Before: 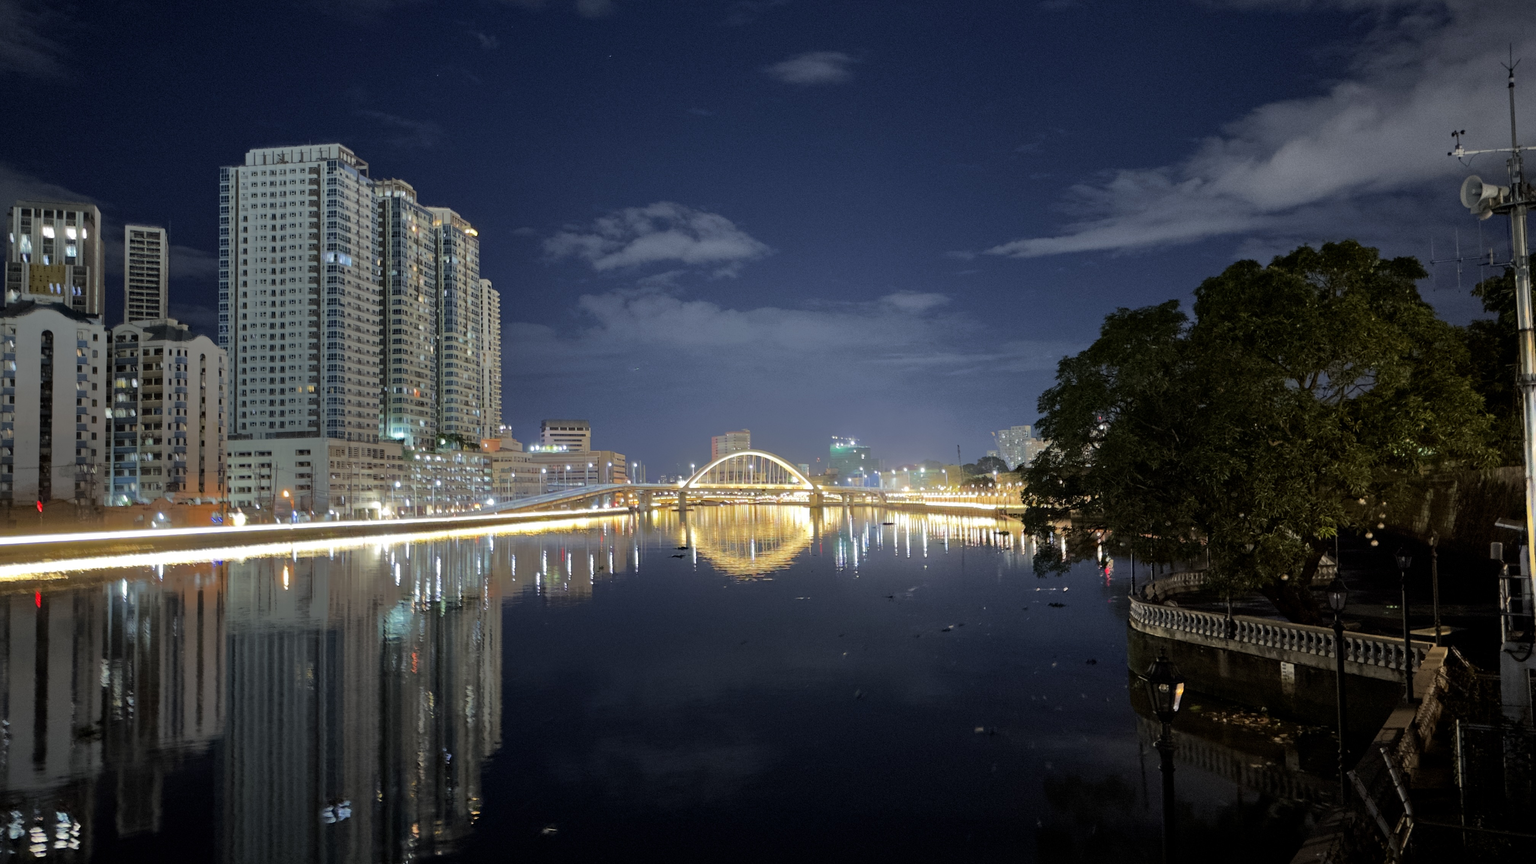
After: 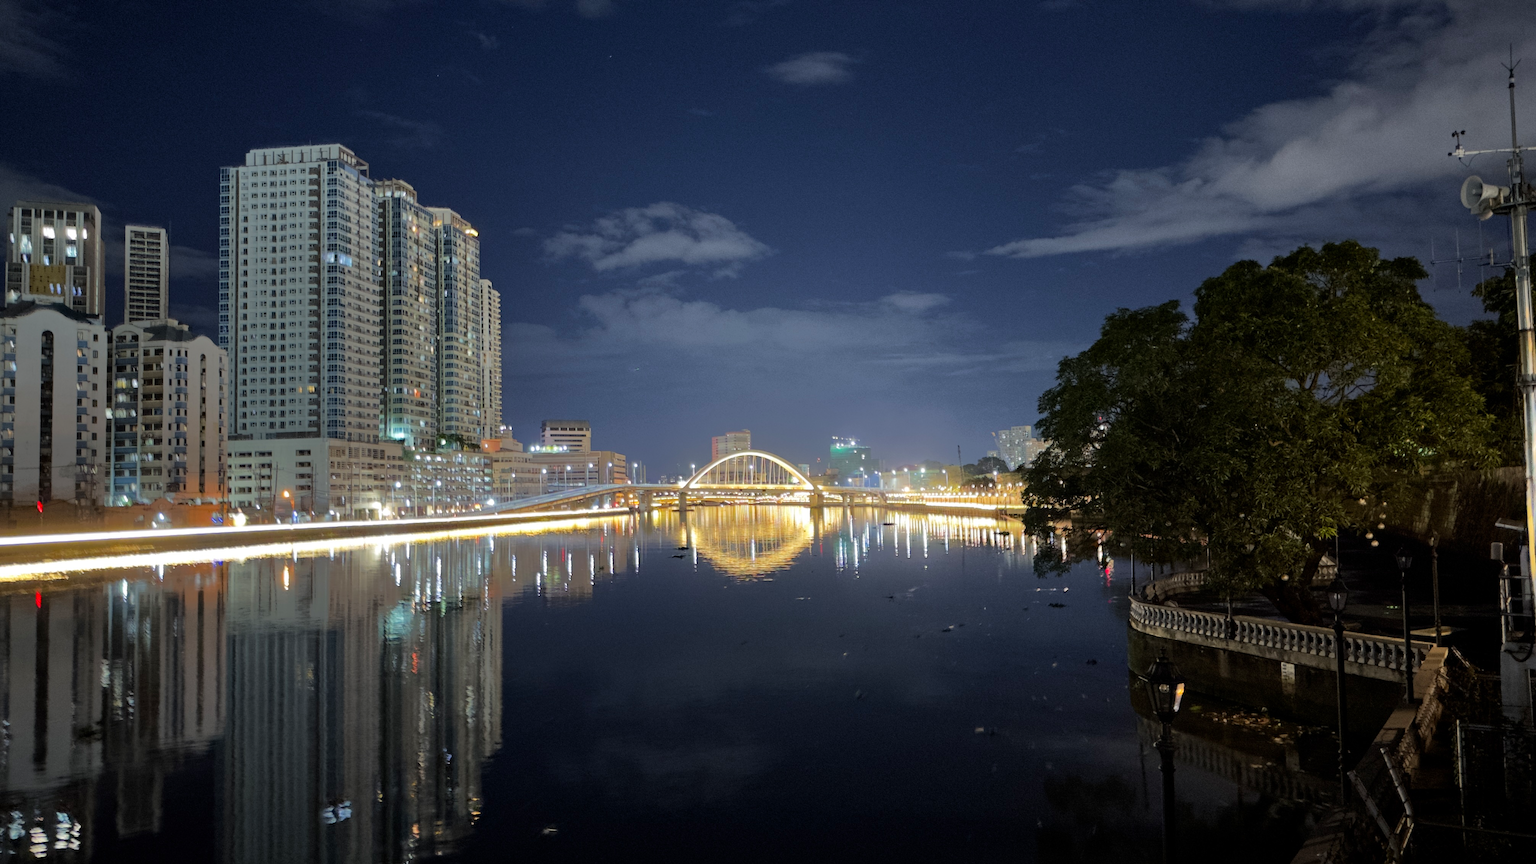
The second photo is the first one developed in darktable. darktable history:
color calibration: illuminant same as pipeline (D50), adaptation XYZ, x 0.346, y 0.359, temperature 5010.37 K, saturation algorithm version 1 (2020)
